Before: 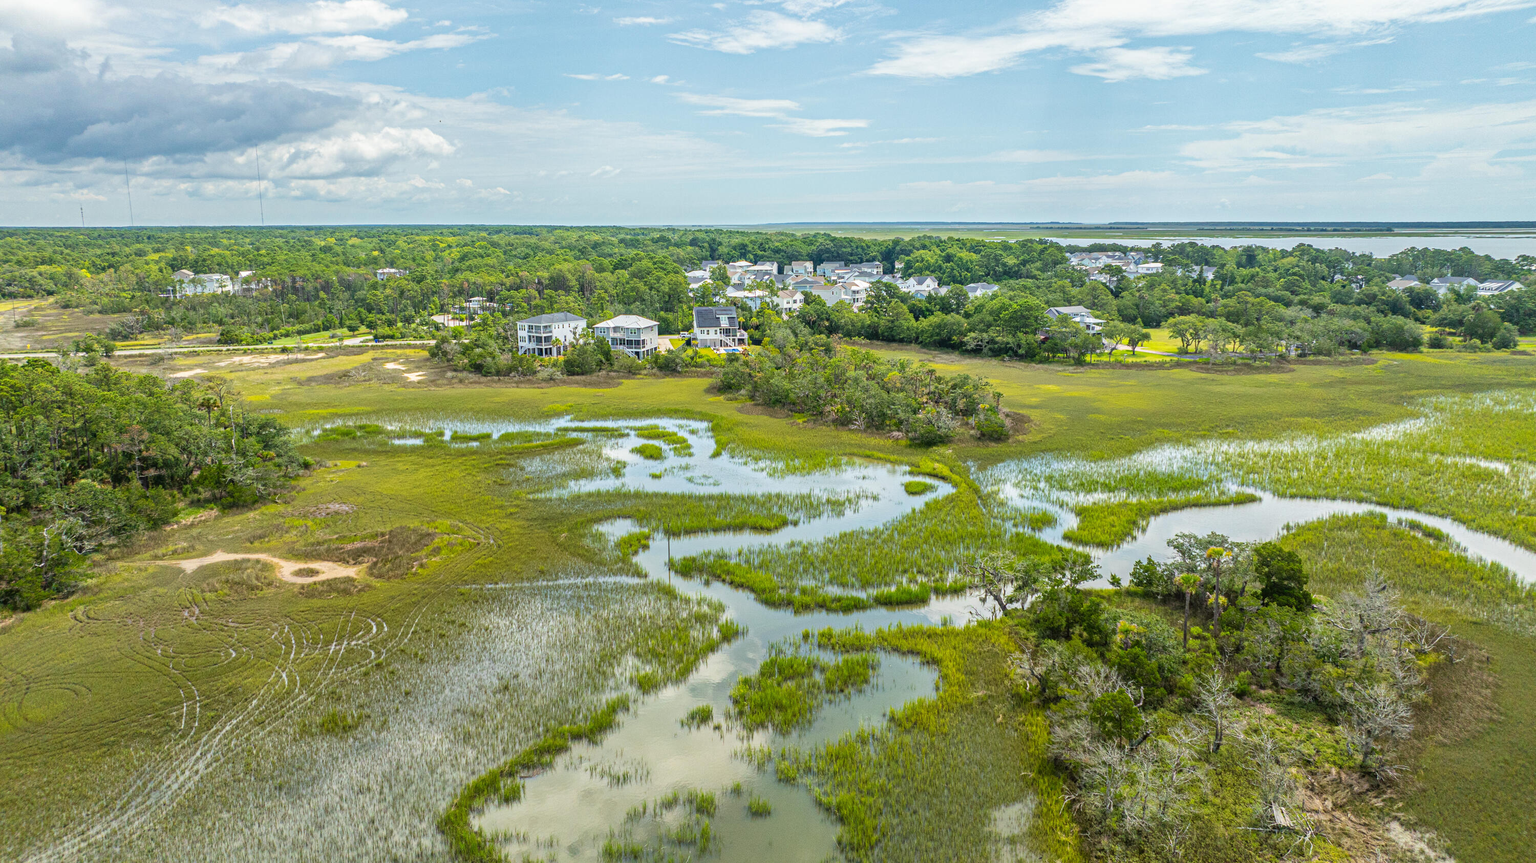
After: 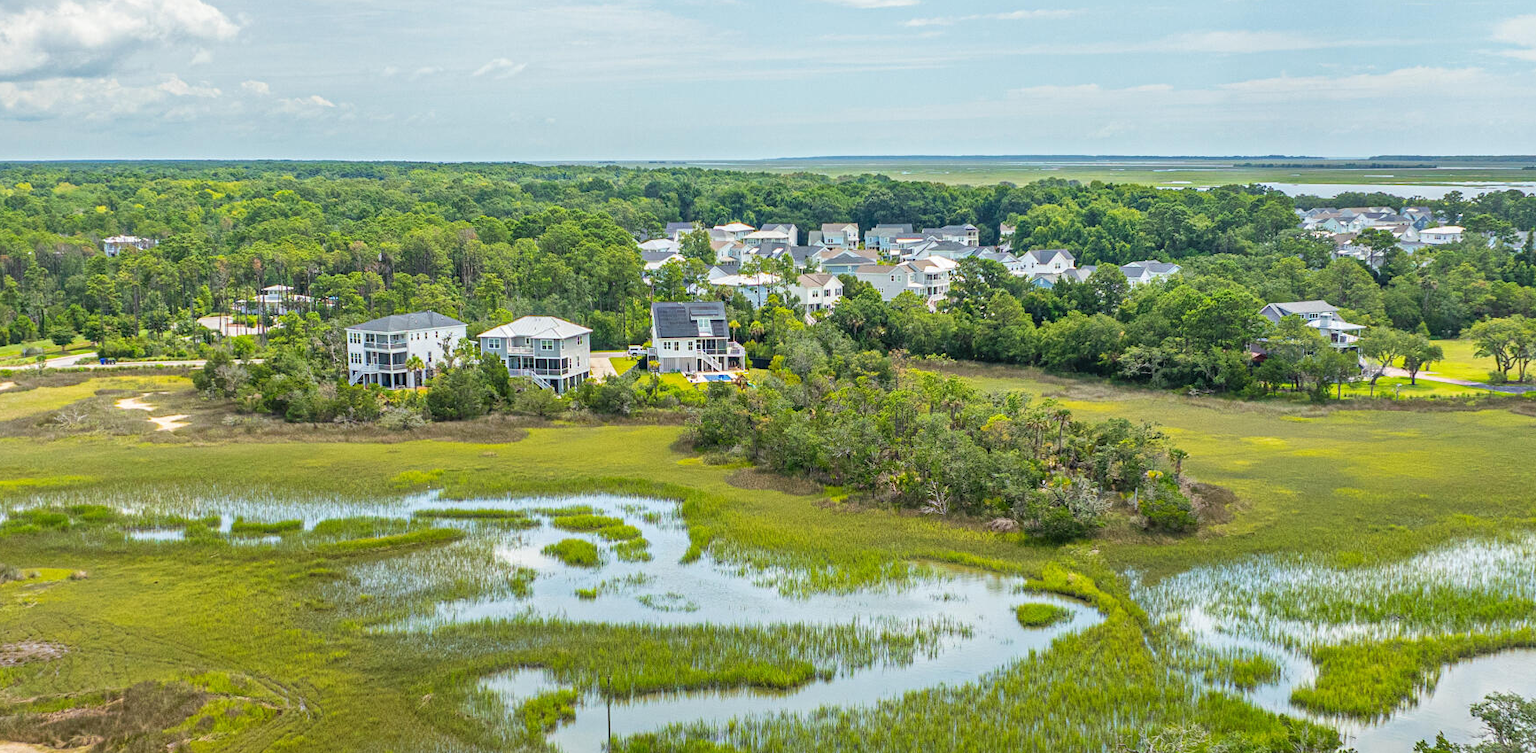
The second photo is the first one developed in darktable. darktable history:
crop: left 20.663%, top 15.313%, right 21.533%, bottom 34.175%
